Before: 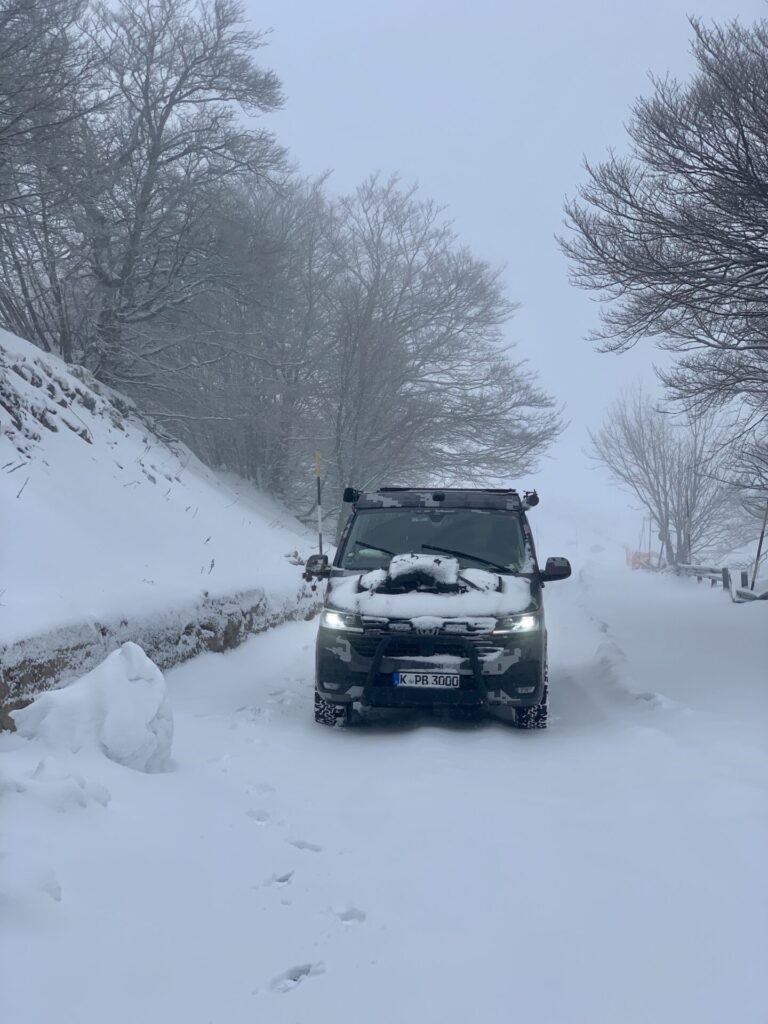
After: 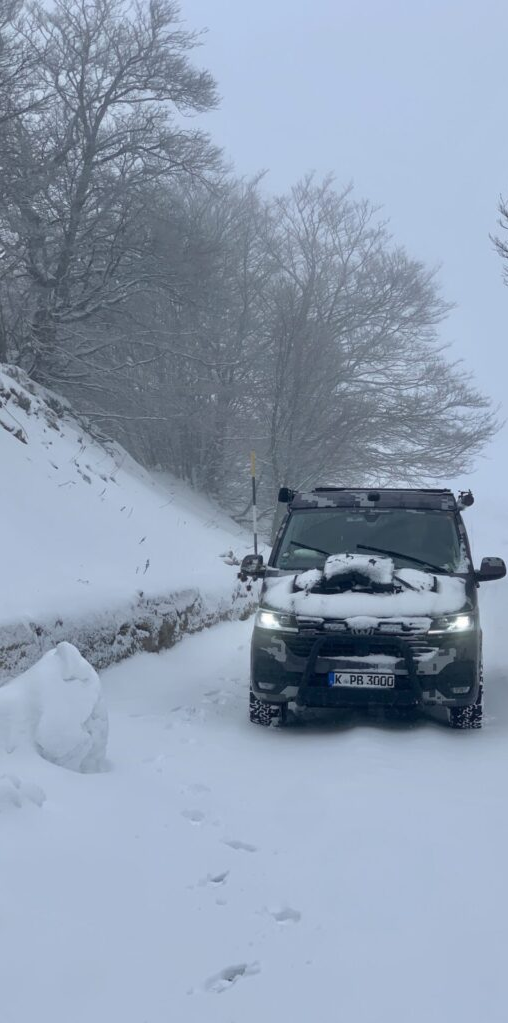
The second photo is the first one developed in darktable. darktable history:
crop and rotate: left 8.526%, right 25.249%
